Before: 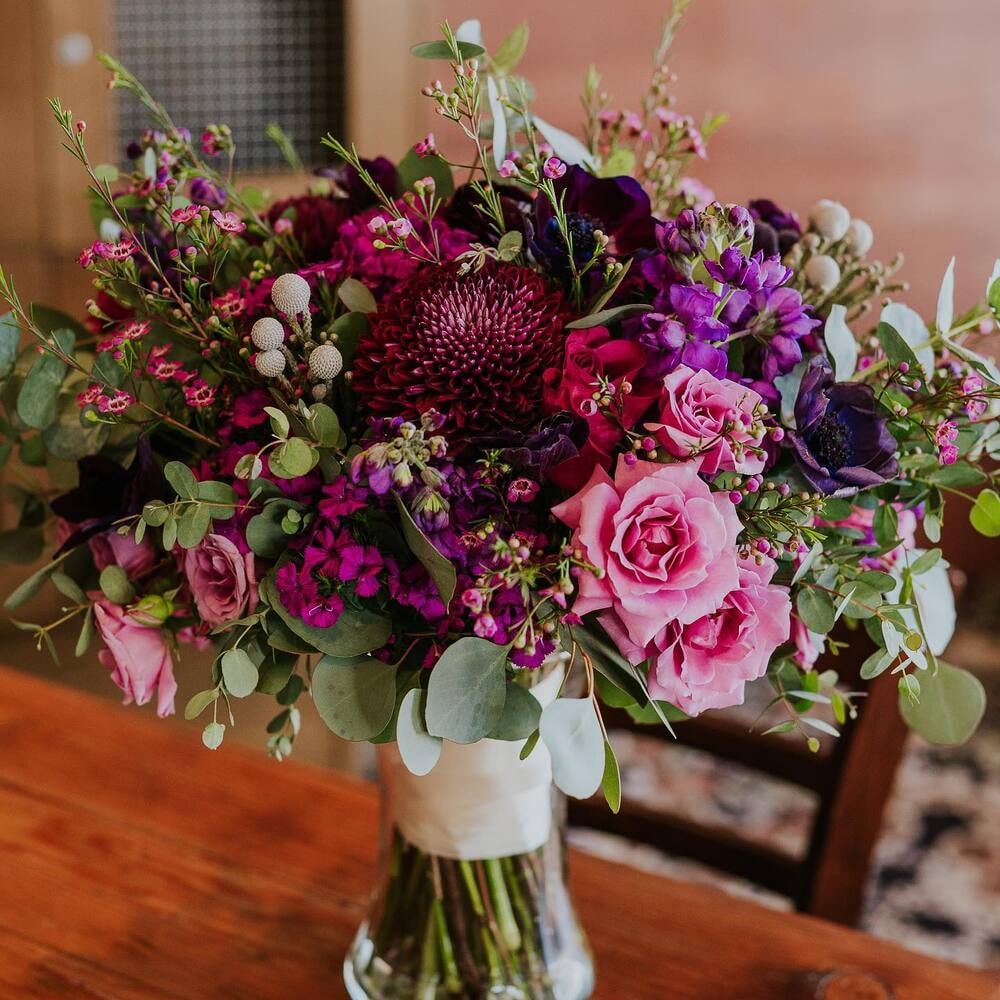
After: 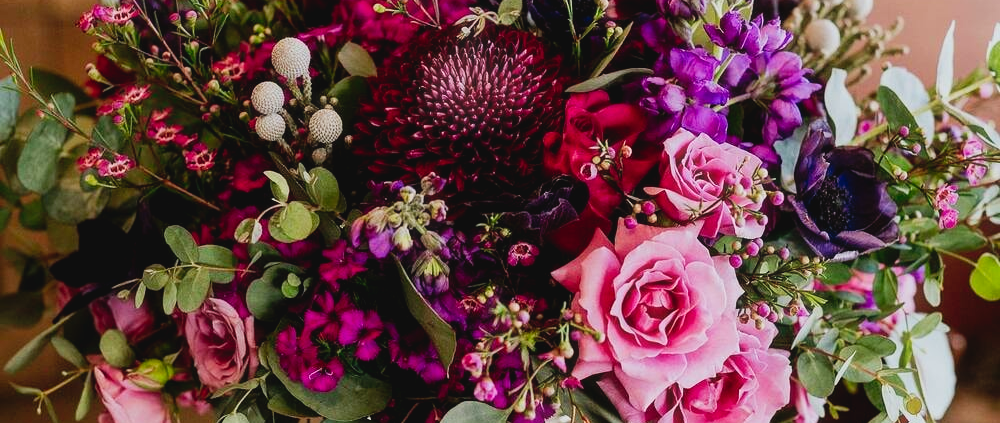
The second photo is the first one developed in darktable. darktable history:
tone curve: curves: ch0 [(0, 0.039) (0.104, 0.094) (0.285, 0.301) (0.689, 0.764) (0.89, 0.926) (0.994, 0.971)]; ch1 [(0, 0) (0.337, 0.249) (0.437, 0.411) (0.485, 0.487) (0.515, 0.514) (0.566, 0.563) (0.641, 0.655) (1, 1)]; ch2 [(0, 0) (0.314, 0.301) (0.421, 0.411) (0.502, 0.505) (0.528, 0.54) (0.557, 0.555) (0.612, 0.583) (0.722, 0.67) (1, 1)], preserve colors none
crop and rotate: top 23.62%, bottom 34.01%
exposure: black level correction 0.005, exposure 0.016 EV, compensate exposure bias true, compensate highlight preservation false
haze removal: strength -0.052, compatibility mode true, adaptive false
